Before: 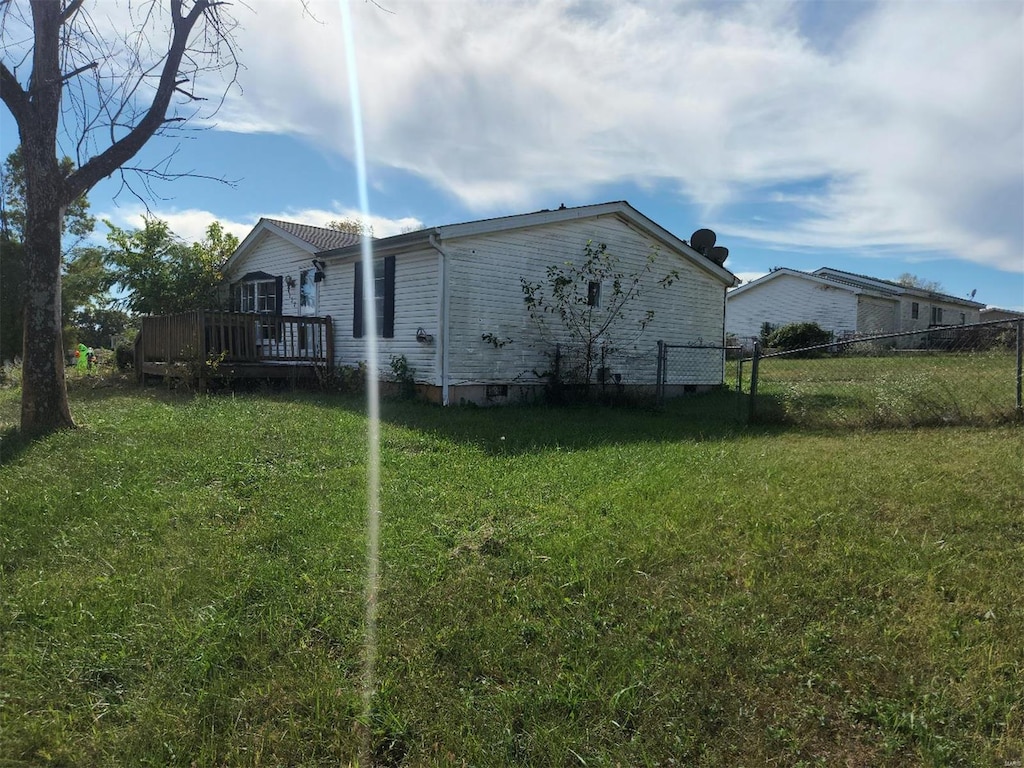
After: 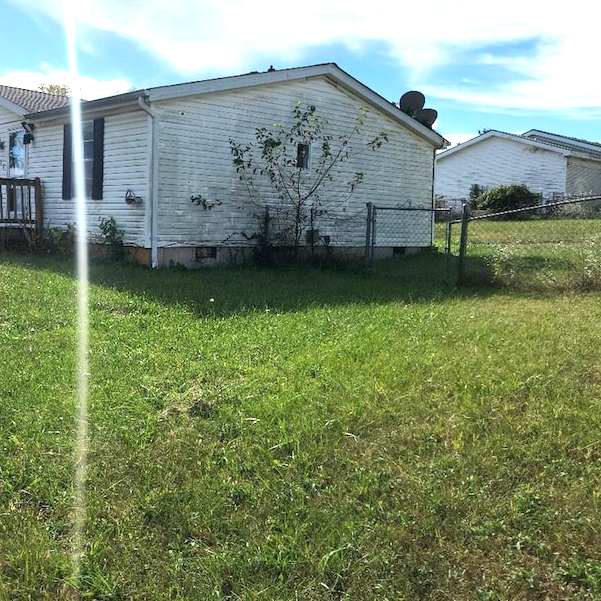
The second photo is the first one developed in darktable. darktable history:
crop and rotate: left 28.466%, top 17.976%, right 12.785%, bottom 3.658%
exposure: exposure 1 EV, compensate exposure bias true, compensate highlight preservation false
